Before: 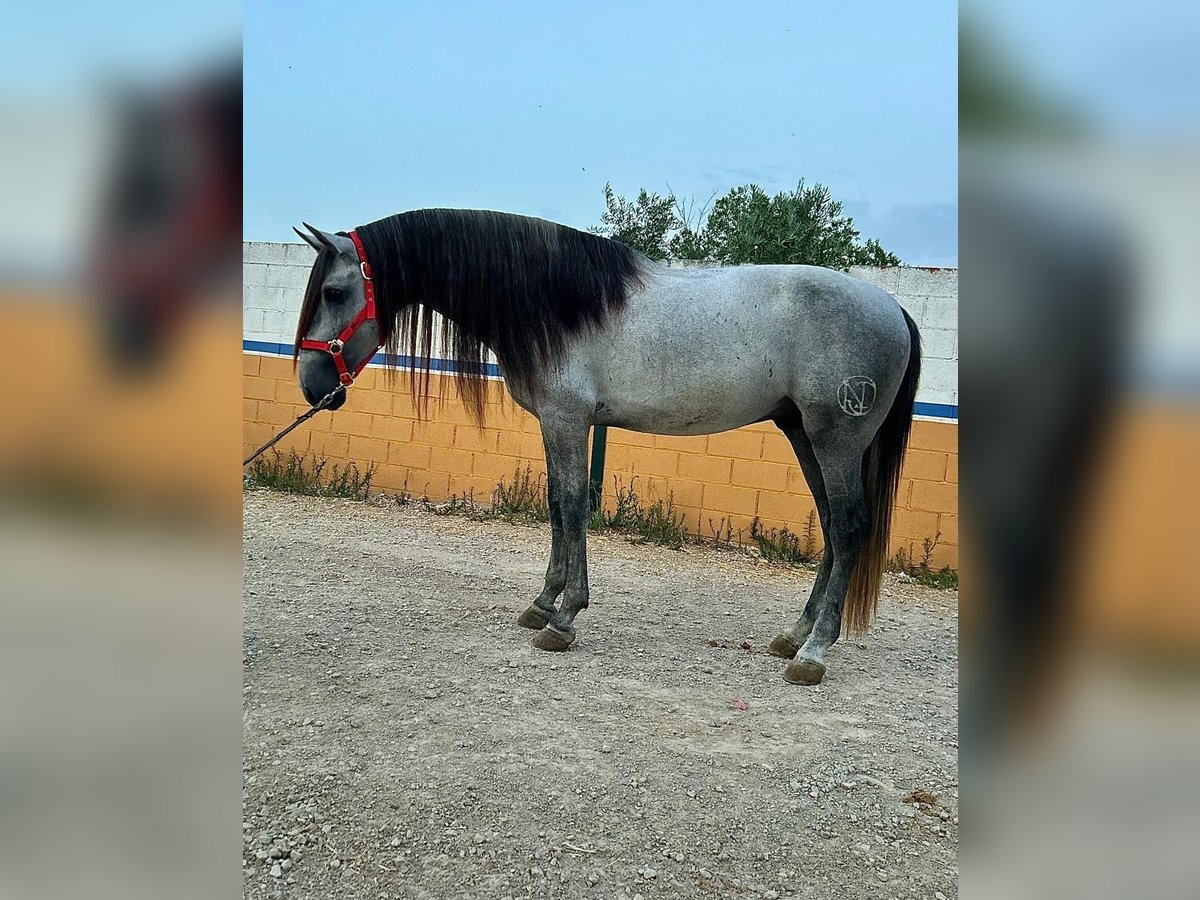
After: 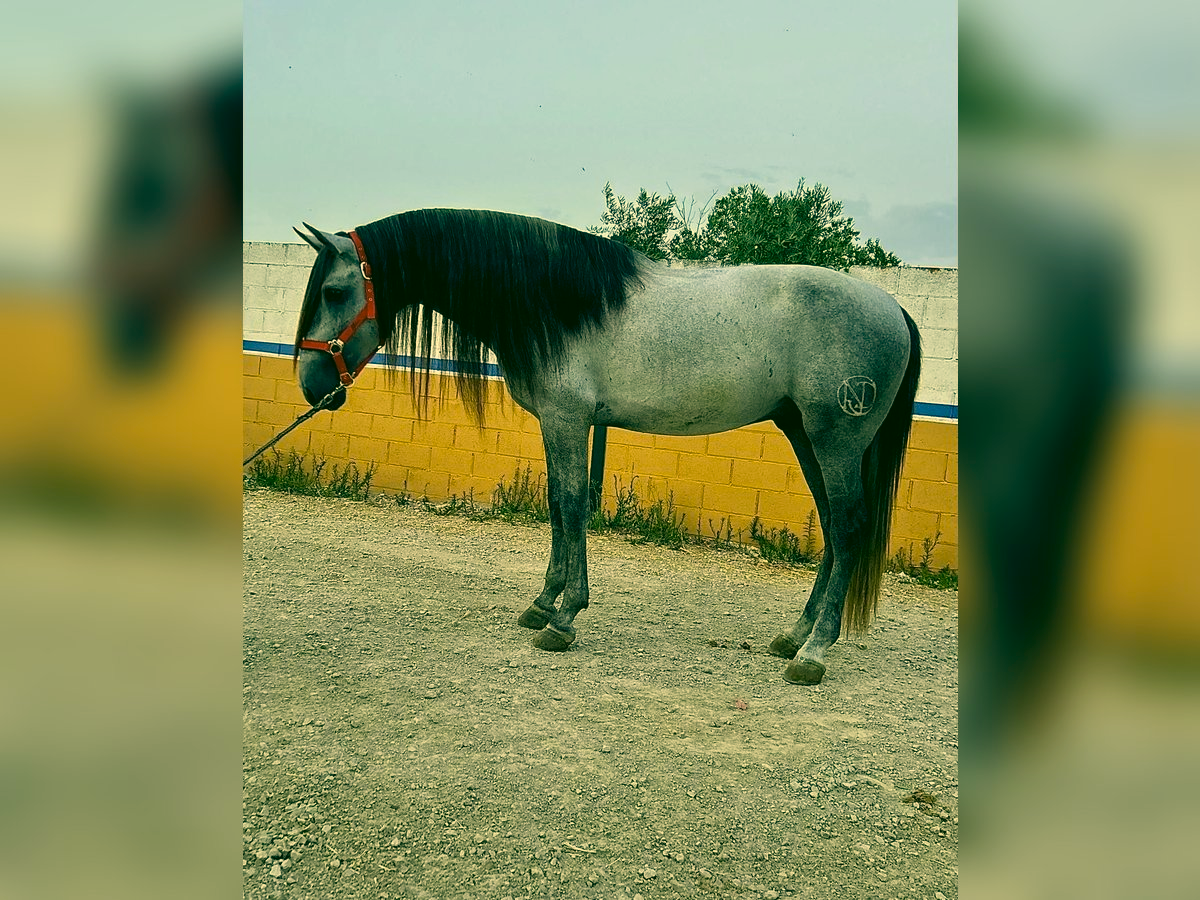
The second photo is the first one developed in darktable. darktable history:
color correction: highlights a* 5.7, highlights b* 33.72, shadows a* -26.2, shadows b* 3.79
